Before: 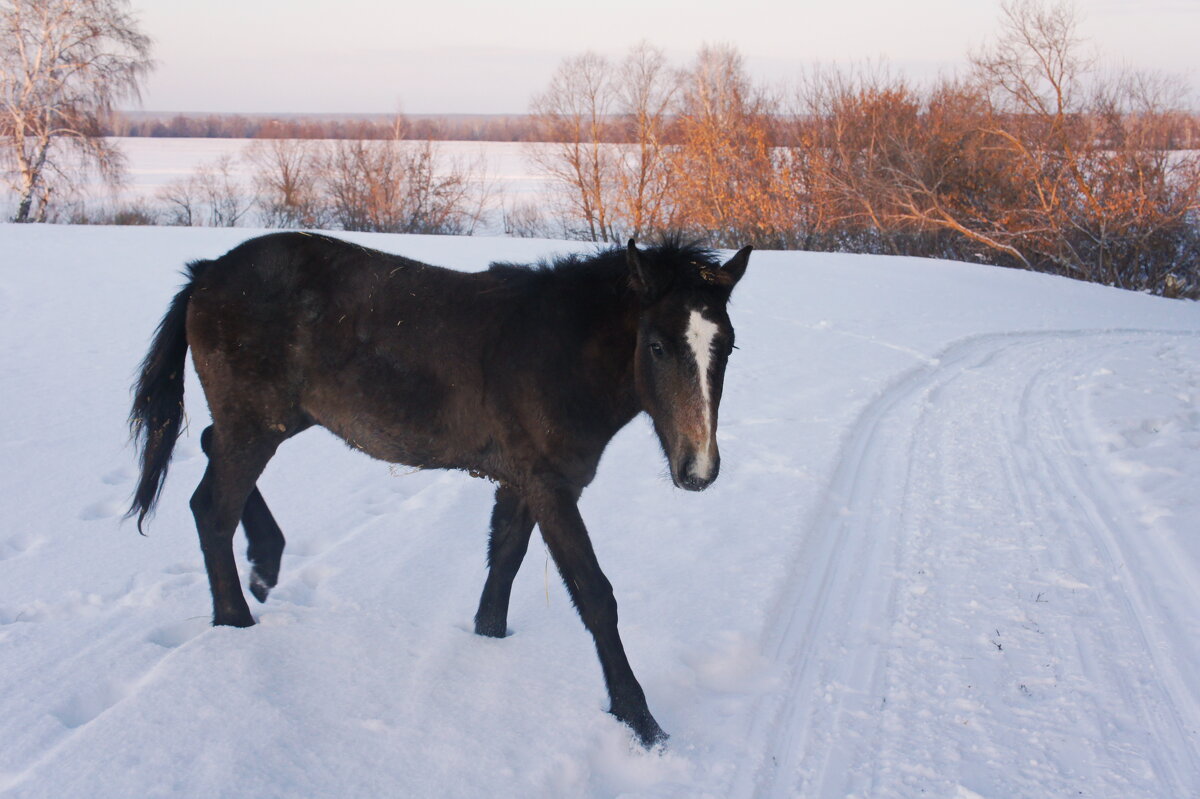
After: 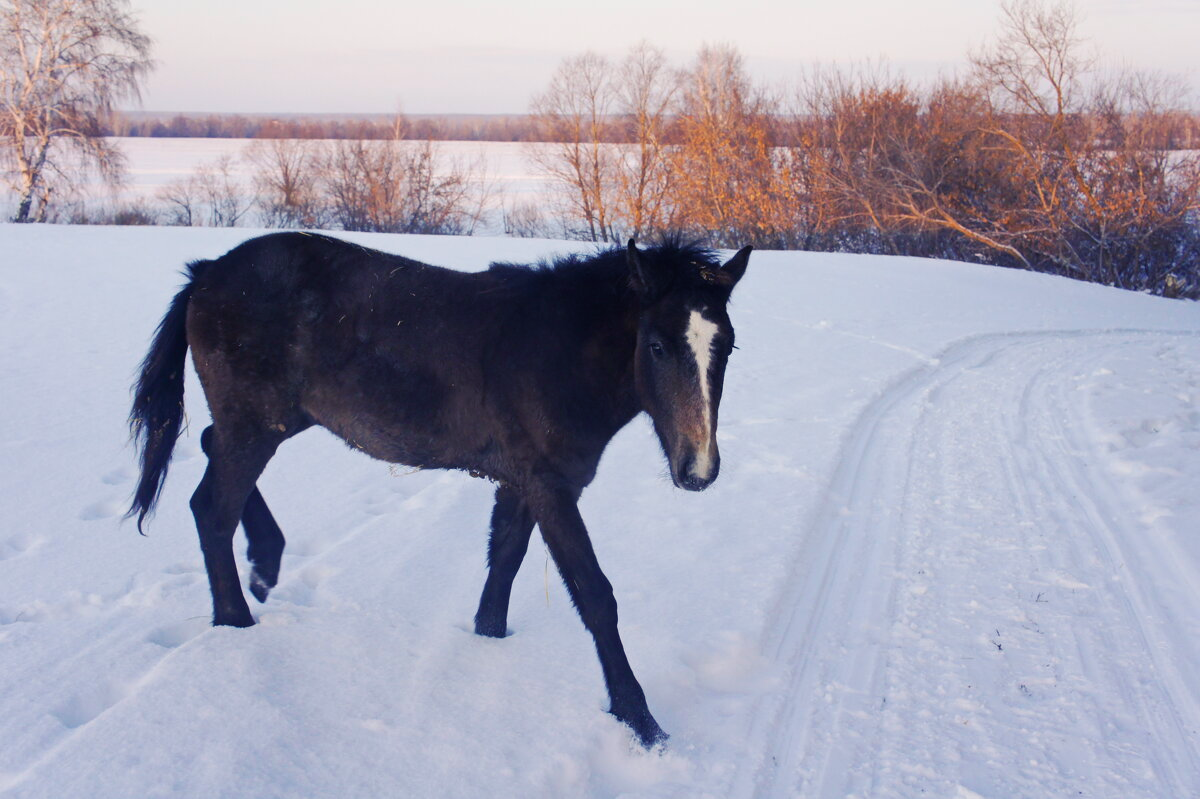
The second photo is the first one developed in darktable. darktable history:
color balance rgb: shadows lift › luminance -28.587%, shadows lift › chroma 15.008%, shadows lift › hue 267.82°, perceptual saturation grading › global saturation 0.011%, global vibrance 20%
